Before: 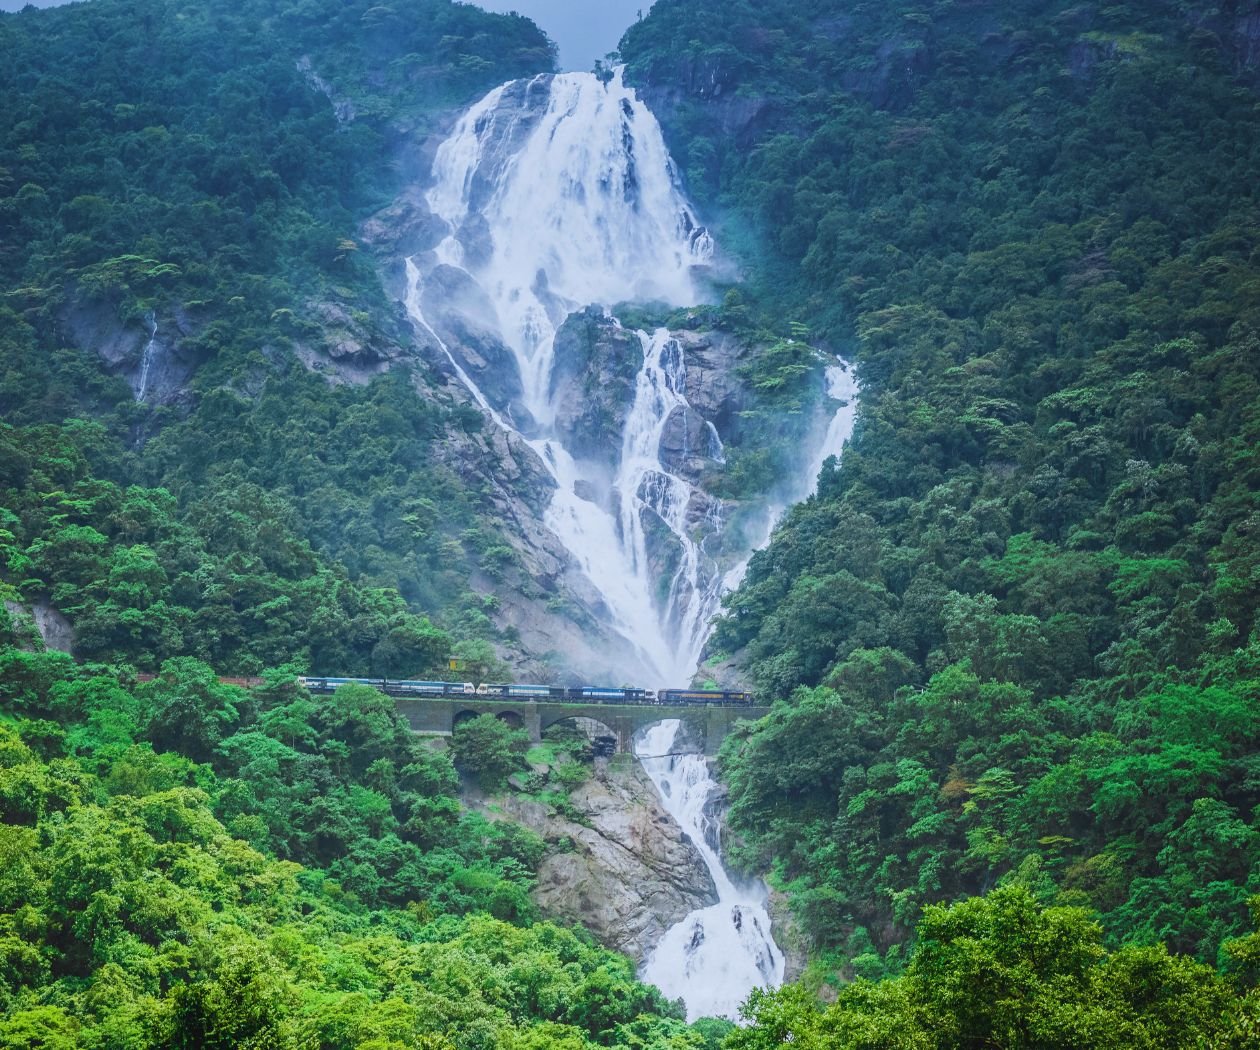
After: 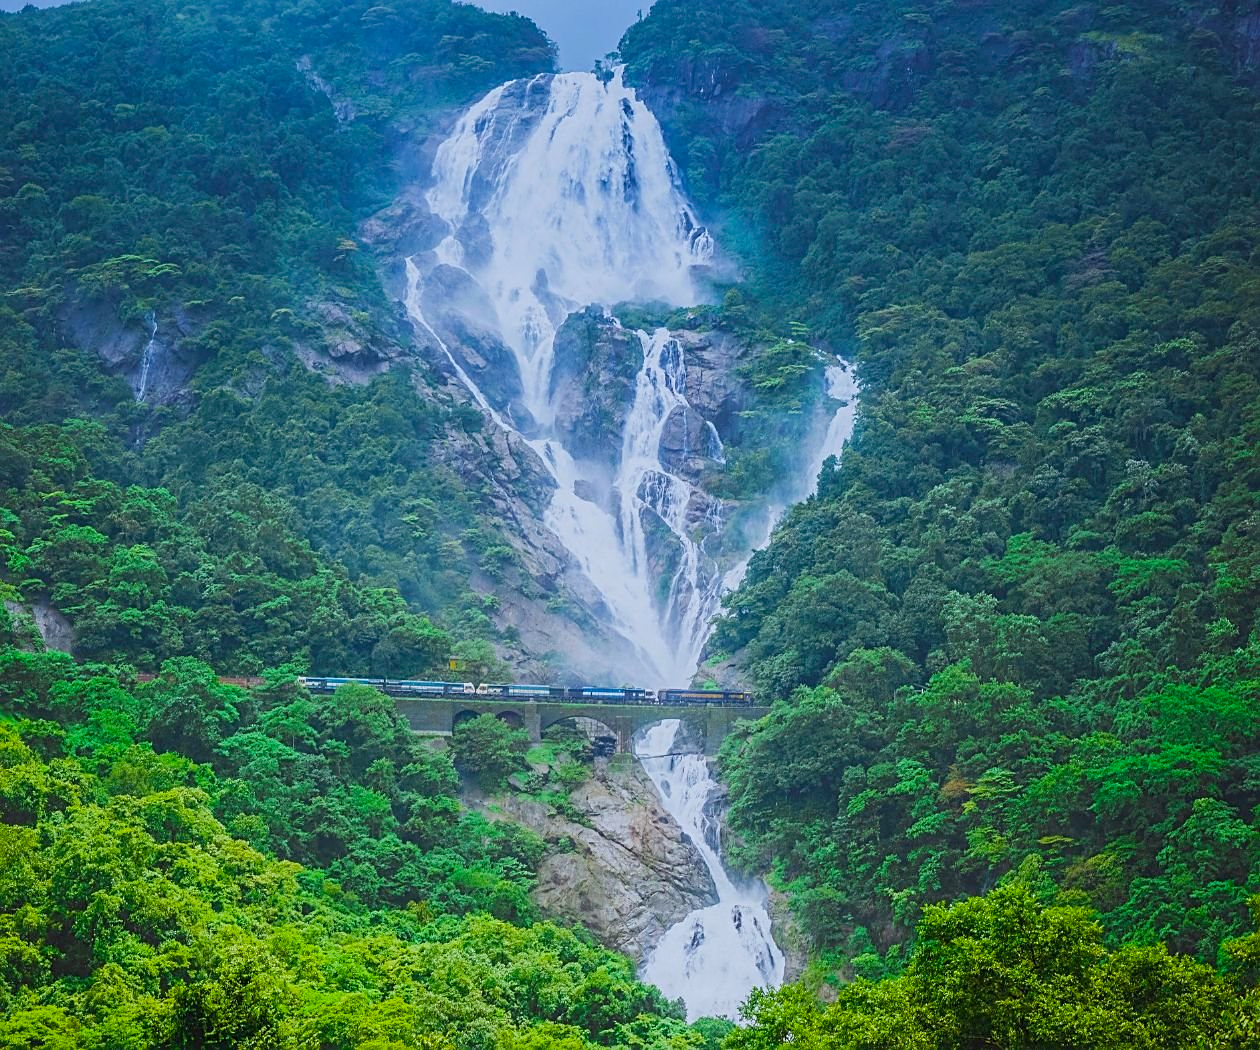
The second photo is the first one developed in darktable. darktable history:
color balance rgb: power › chroma 0.242%, power › hue 63.26°, perceptual saturation grading › global saturation 29.706%, contrast -10.088%
color zones: curves: ch1 [(0, 0.469) (0.001, 0.469) (0.12, 0.446) (0.248, 0.469) (0.5, 0.5) (0.748, 0.5) (0.999, 0.469) (1, 0.469)]
sharpen: on, module defaults
